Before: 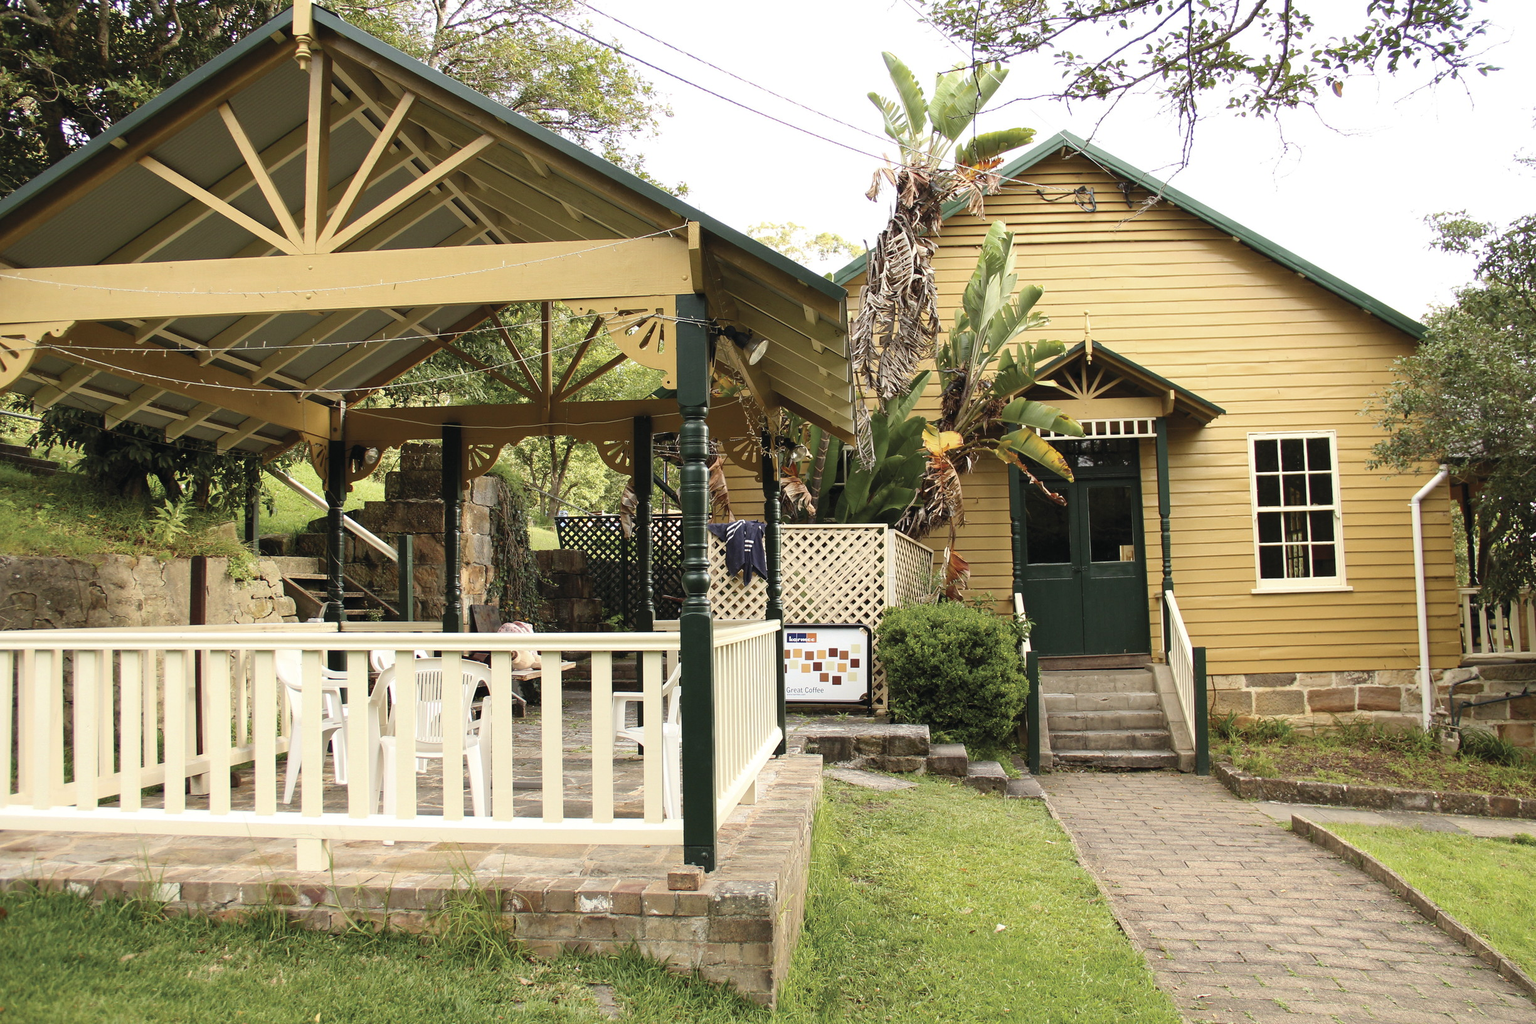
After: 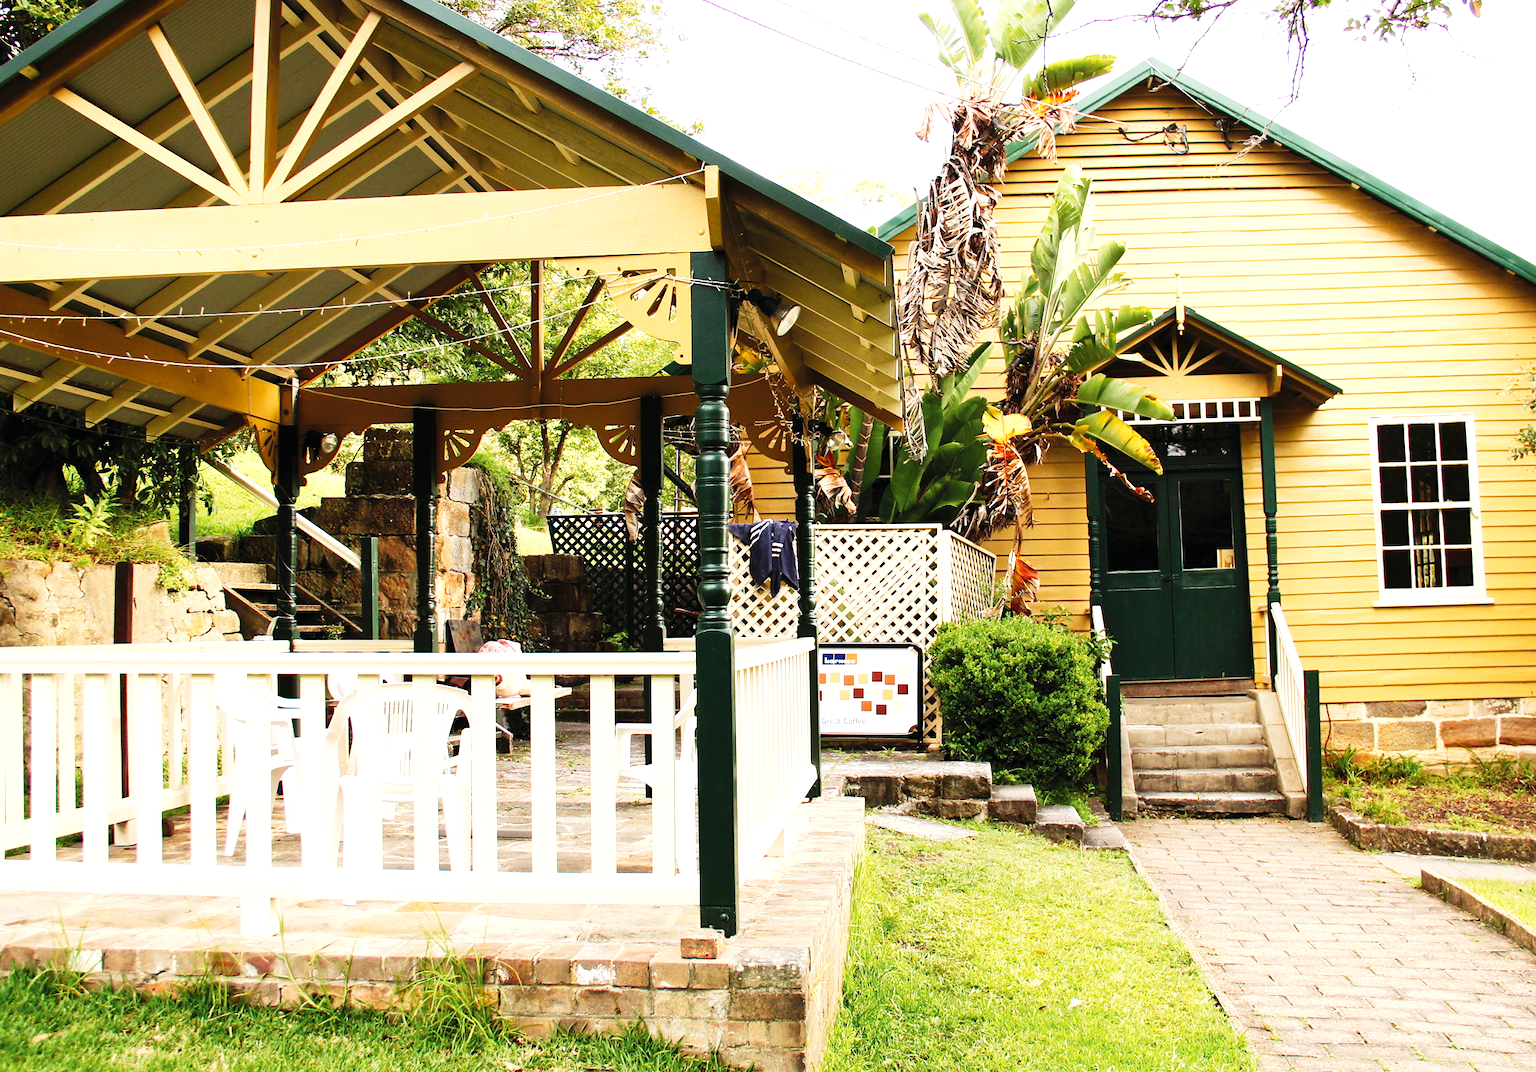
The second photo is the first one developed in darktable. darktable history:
tone curve: curves: ch0 [(0, 0) (0.195, 0.109) (0.751, 0.848) (1, 1)], preserve colors none
exposure: exposure 0.639 EV, compensate highlight preservation false
crop: left 6.14%, top 8.08%, right 9.551%, bottom 3.586%
